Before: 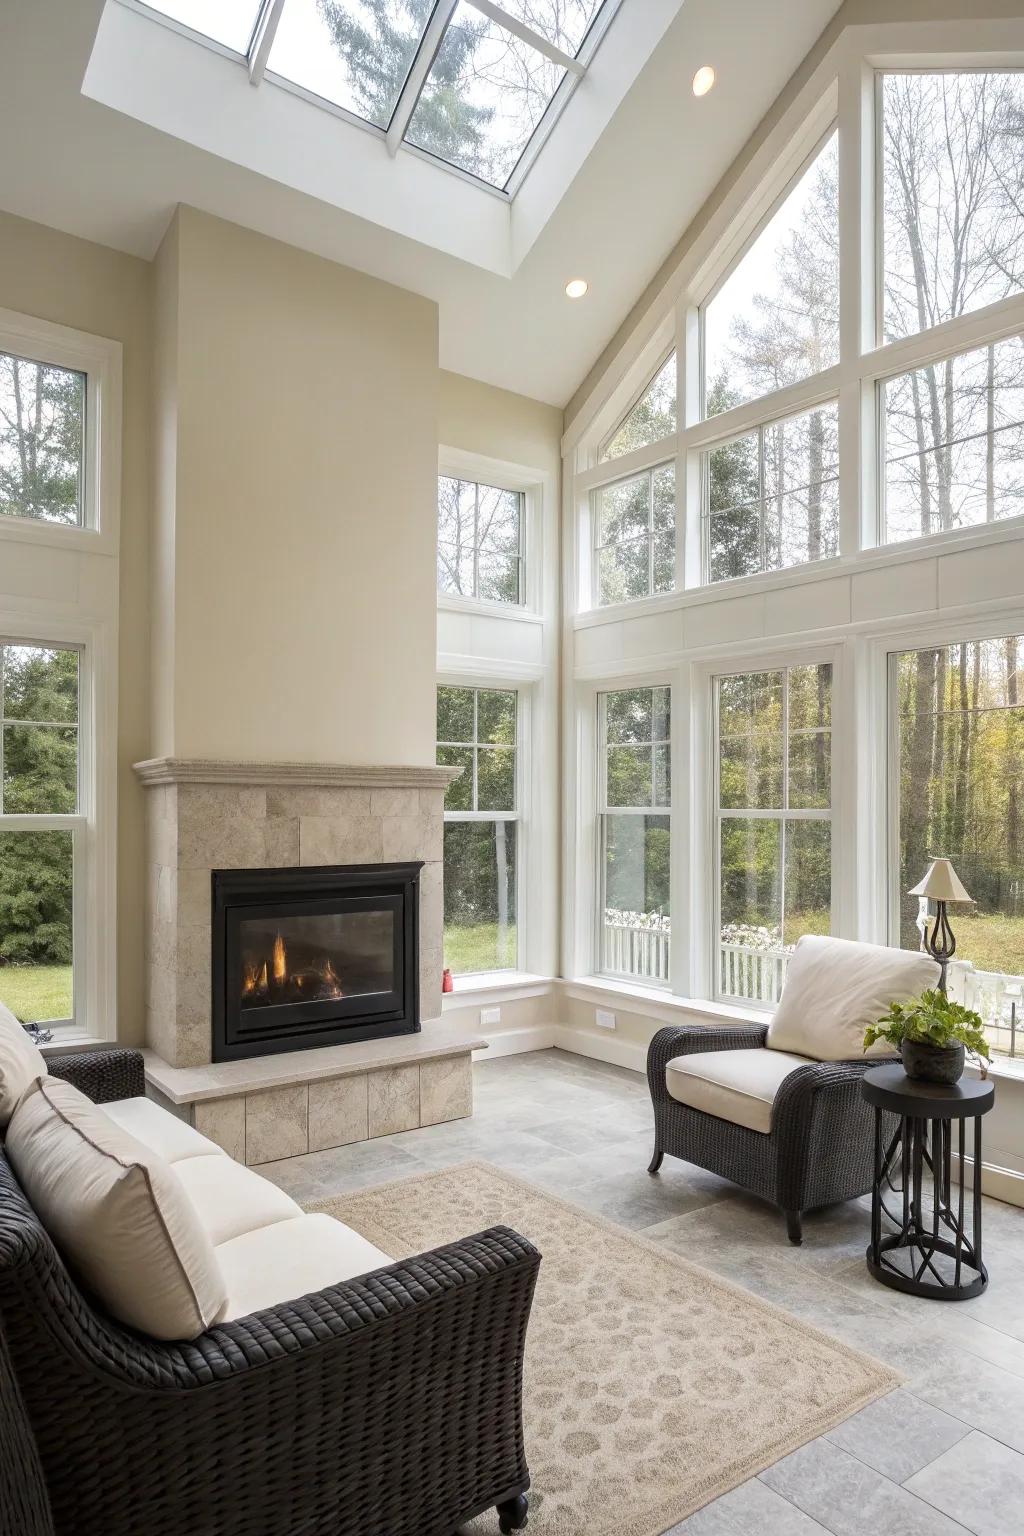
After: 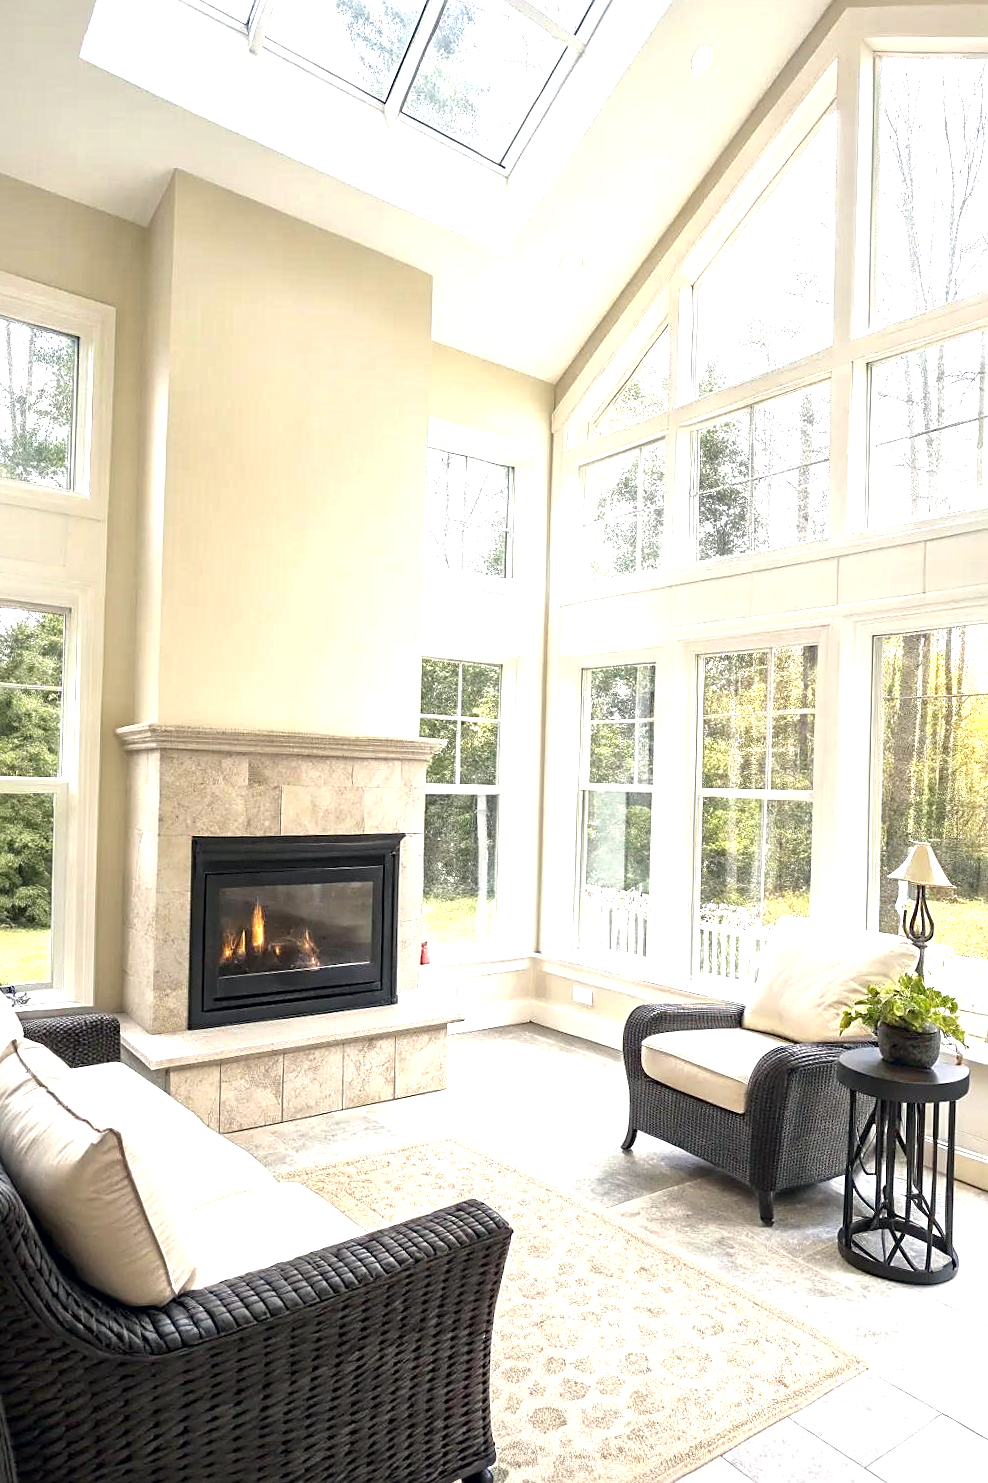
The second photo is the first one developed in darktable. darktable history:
exposure: black level correction 0, exposure 1.199 EV, compensate highlight preservation false
local contrast: mode bilateral grid, contrast 21, coarseness 50, detail 140%, midtone range 0.2
sharpen: radius 1.847, amount 0.392, threshold 1.236
crop and rotate: angle -1.37°
color correction: highlights a* 0.25, highlights b* 2.64, shadows a* -1.16, shadows b* -4.53
